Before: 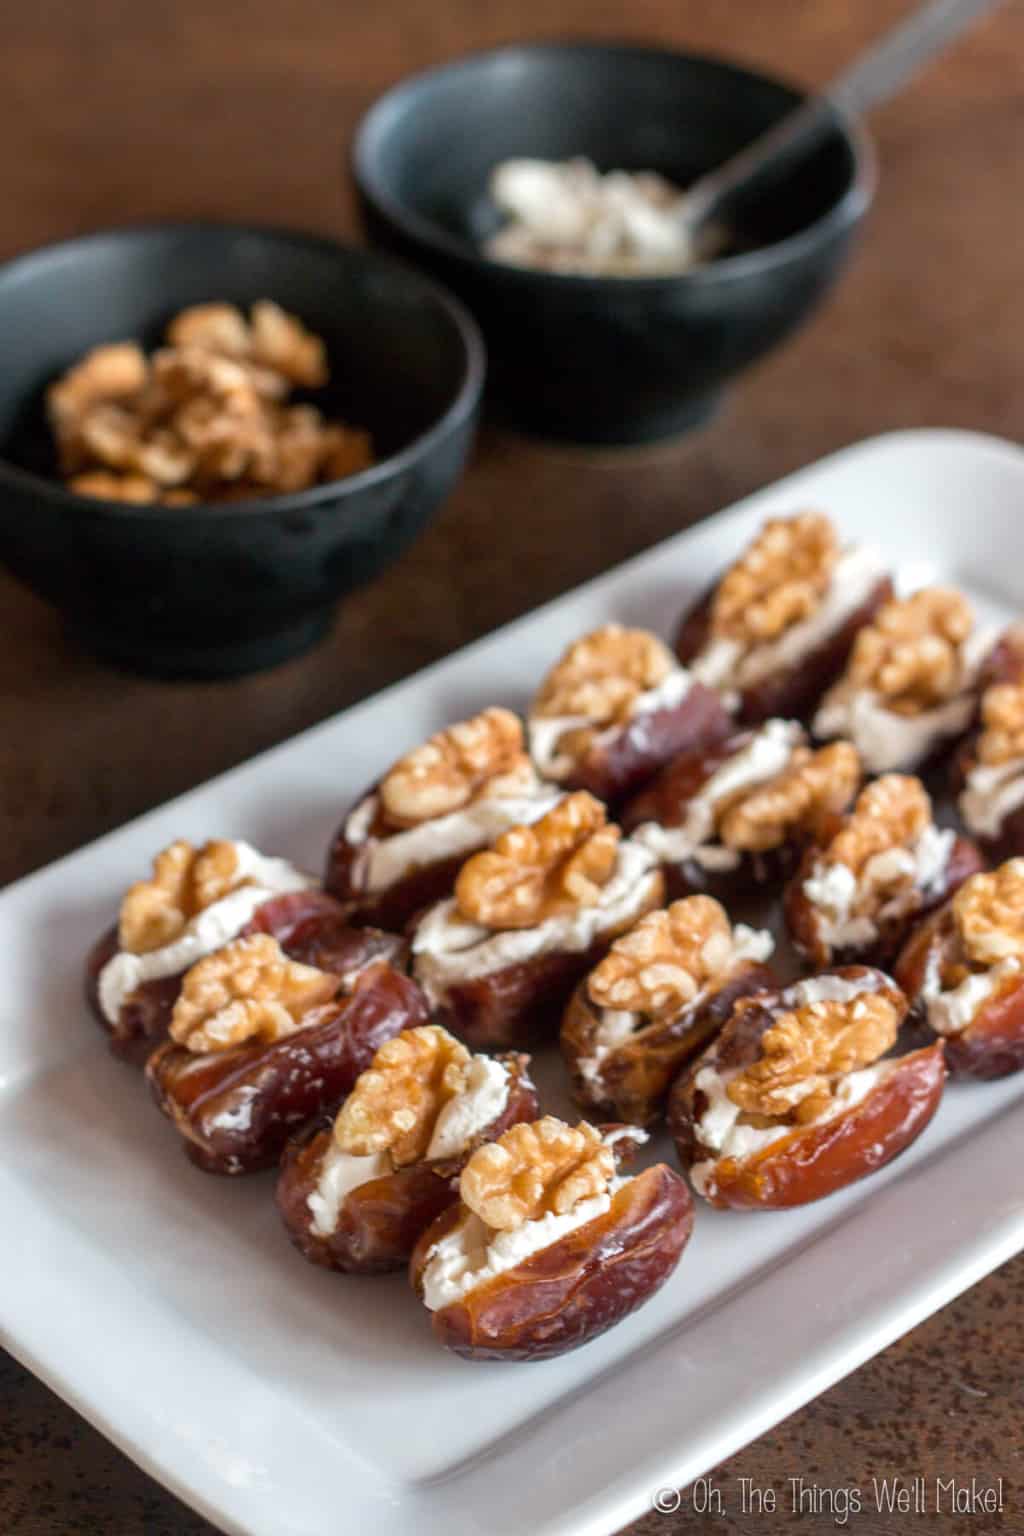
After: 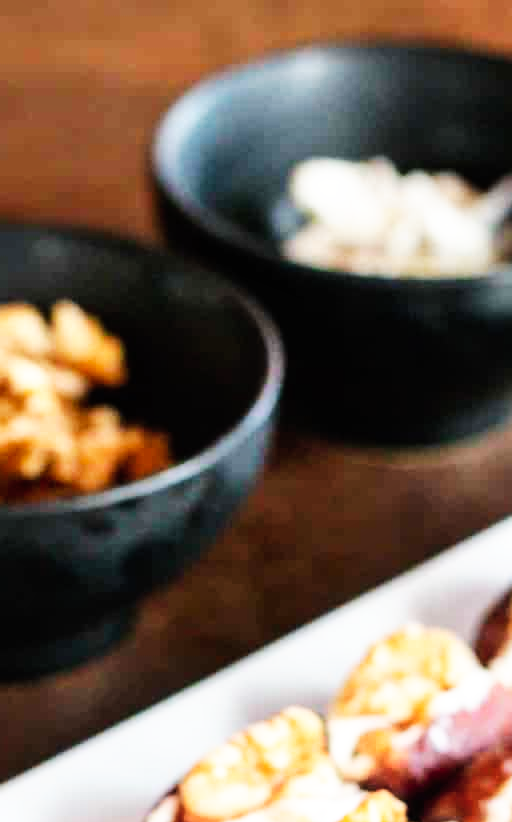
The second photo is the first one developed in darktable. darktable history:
crop: left 19.556%, right 30.401%, bottom 46.458%
shadows and highlights: highlights 70.7, soften with gaussian
base curve: curves: ch0 [(0, 0) (0.007, 0.004) (0.027, 0.03) (0.046, 0.07) (0.207, 0.54) (0.442, 0.872) (0.673, 0.972) (1, 1)], preserve colors none
